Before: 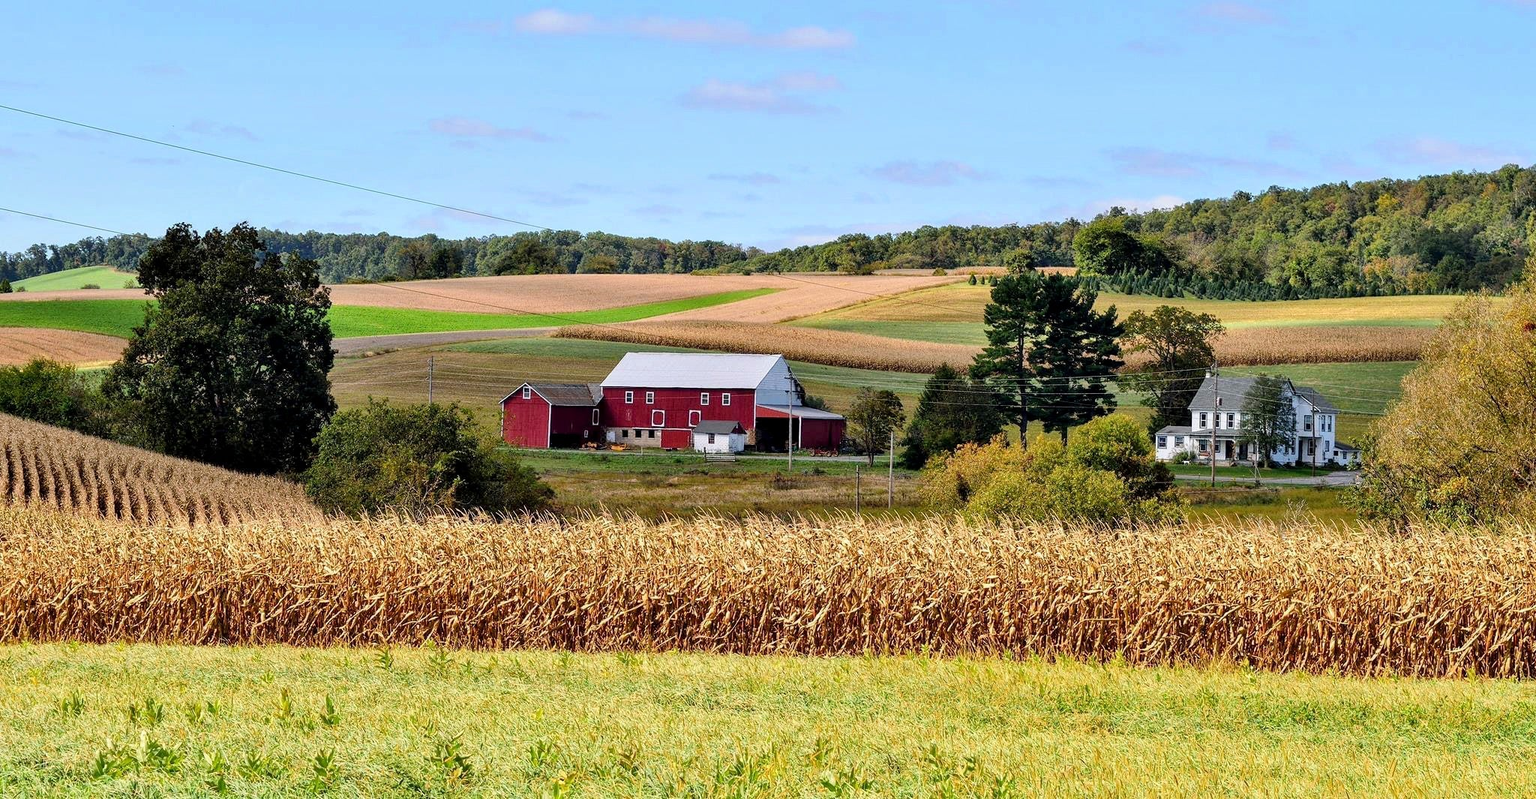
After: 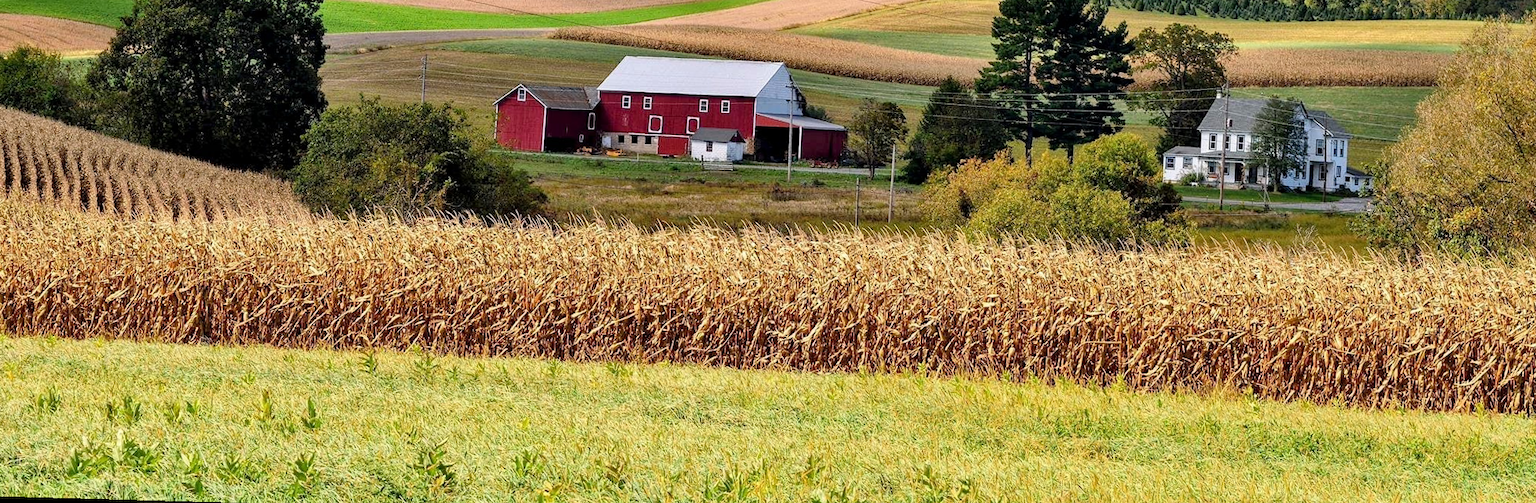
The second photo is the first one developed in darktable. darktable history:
crop and rotate: top 36.435%
rotate and perspective: rotation 1.57°, crop left 0.018, crop right 0.982, crop top 0.039, crop bottom 0.961
